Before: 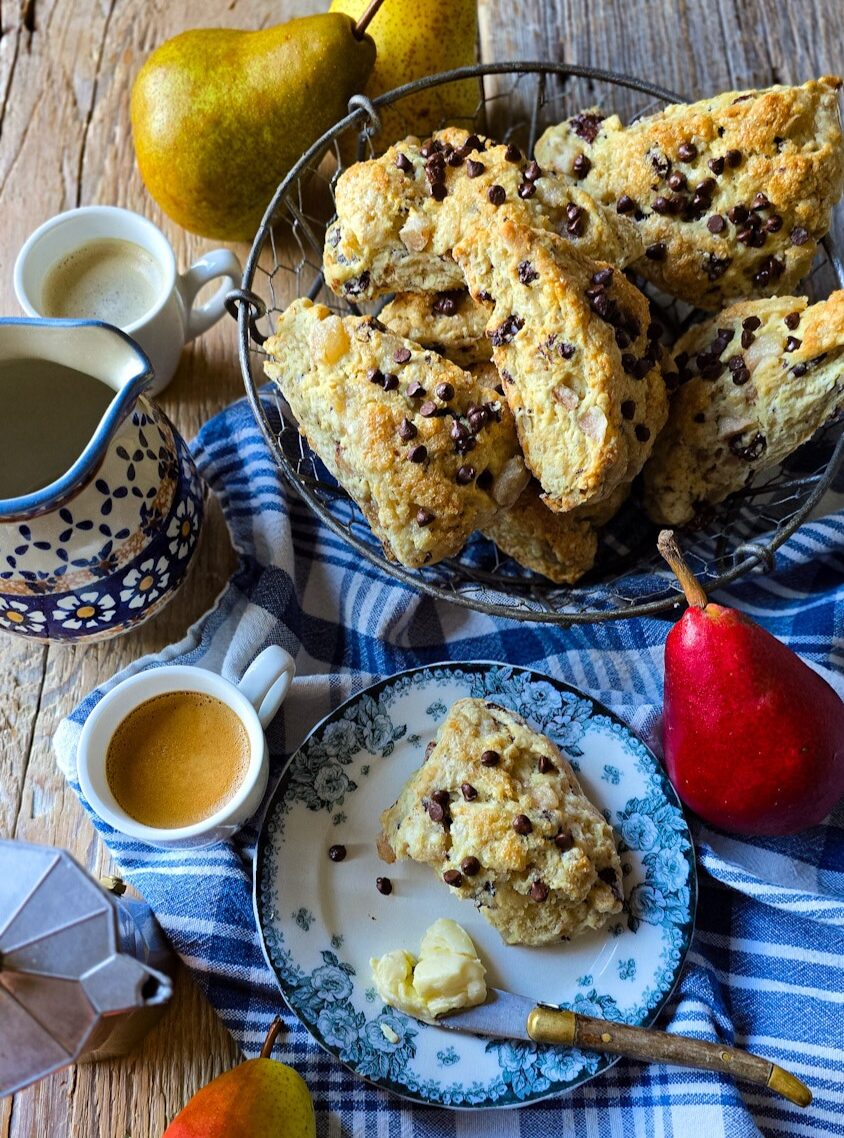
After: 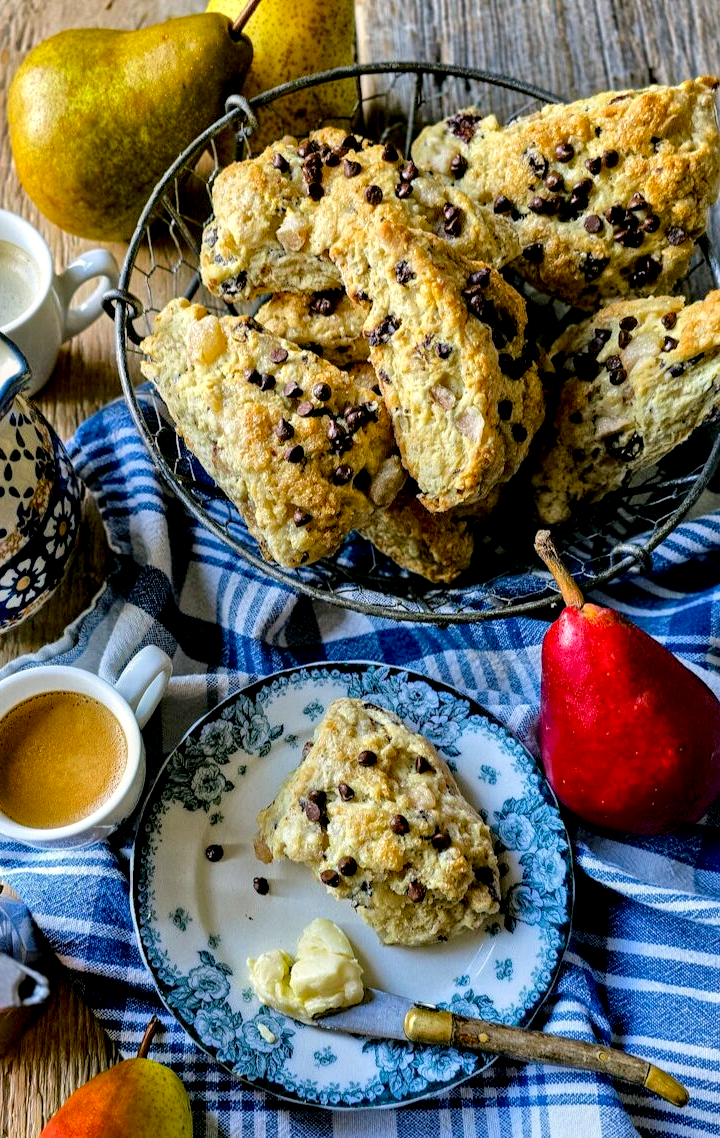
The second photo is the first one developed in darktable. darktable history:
color correction: highlights a* 4.02, highlights b* 4.98, shadows a* -7.55, shadows b* 4.98
tone equalizer: -8 EV 0.001 EV, -7 EV -0.004 EV, -6 EV 0.009 EV, -5 EV 0.032 EV, -4 EV 0.276 EV, -3 EV 0.644 EV, -2 EV 0.584 EV, -1 EV 0.187 EV, +0 EV 0.024 EV
exposure: black level correction 0.01, exposure 0.011 EV, compensate highlight preservation false
crop and rotate: left 14.584%
local contrast: detail 130%
